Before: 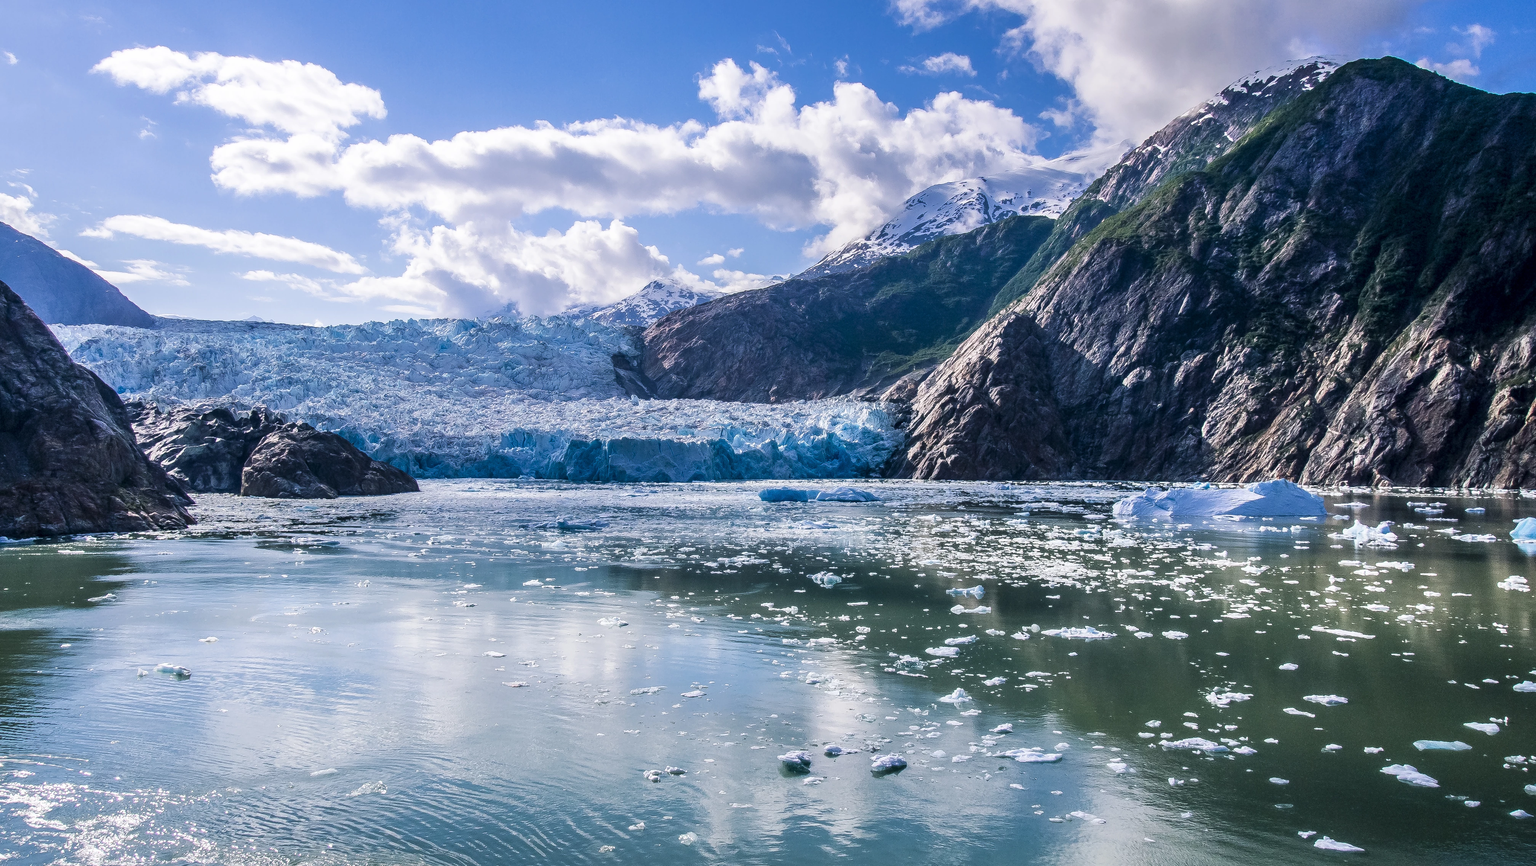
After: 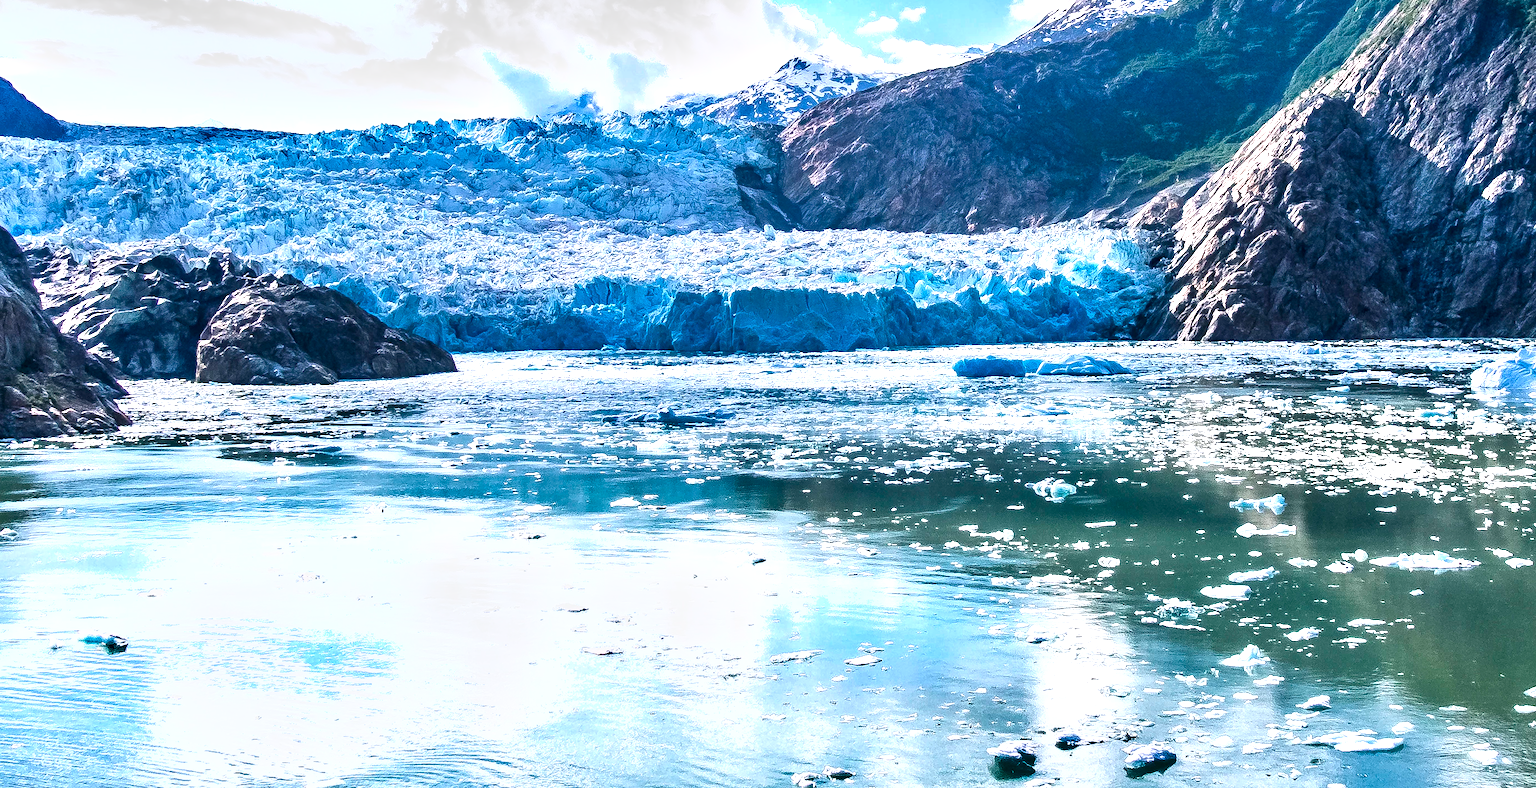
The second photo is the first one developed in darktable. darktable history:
rotate and perspective: rotation -1°, crop left 0.011, crop right 0.989, crop top 0.025, crop bottom 0.975
shadows and highlights: soften with gaussian
crop: left 6.488%, top 27.668%, right 24.183%, bottom 8.656%
exposure: black level correction 0, exposure 1.1 EV, compensate exposure bias true, compensate highlight preservation false
